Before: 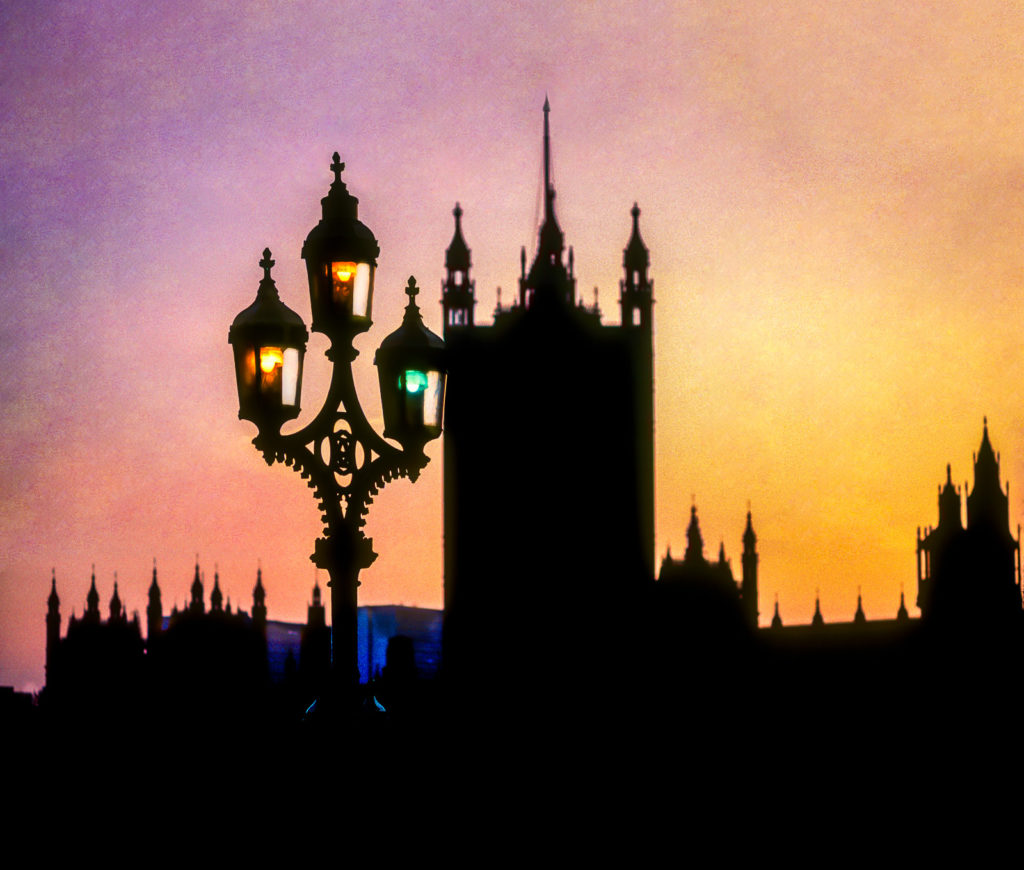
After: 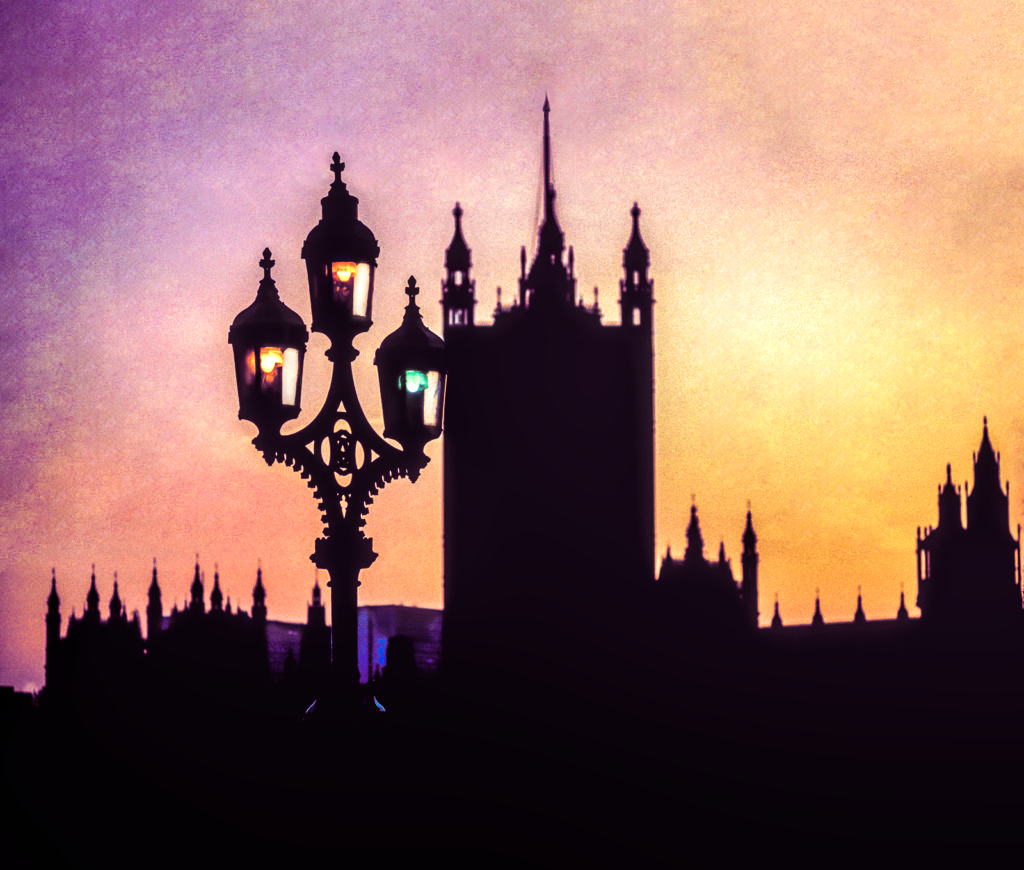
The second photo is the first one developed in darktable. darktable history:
color balance rgb: shadows lift › luminance -20%, power › hue 72.24°, highlights gain › luminance 15%, global offset › hue 171.6°, perceptual saturation grading › highlights -30%, perceptual saturation grading › shadows 20%, global vibrance 30%, contrast 10%
split-toning: shadows › hue 277.2°, shadows › saturation 0.74
local contrast: on, module defaults
